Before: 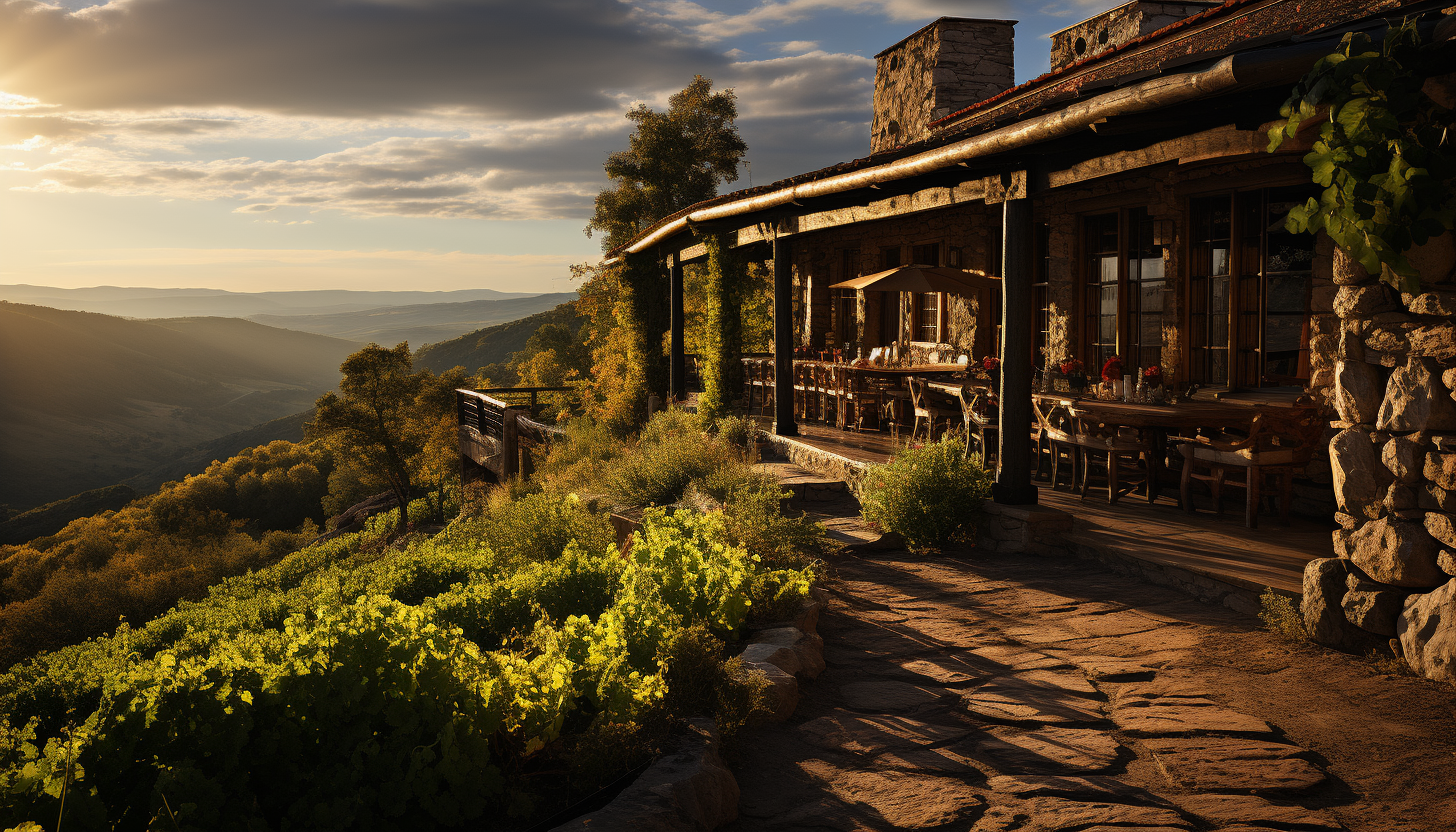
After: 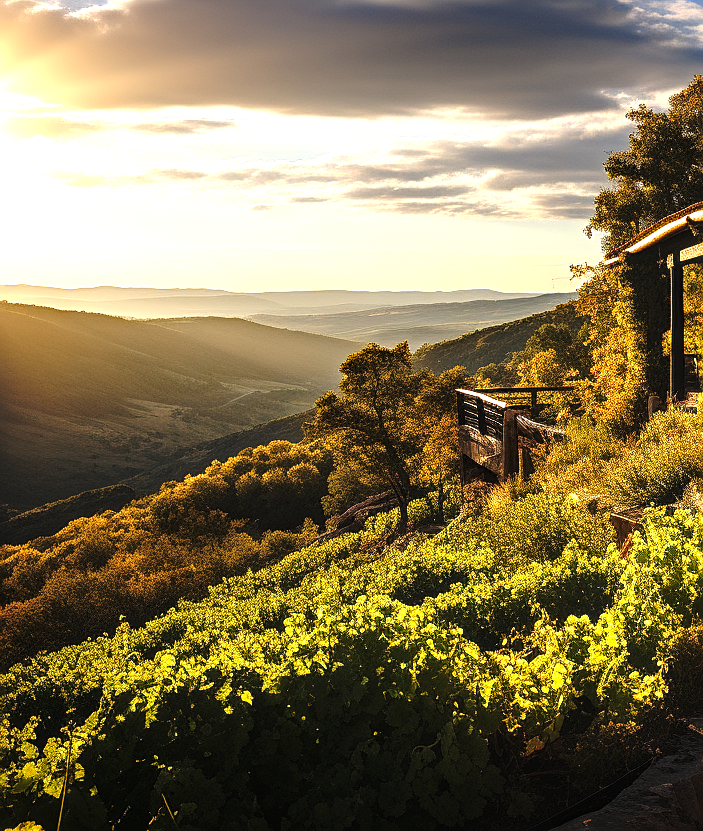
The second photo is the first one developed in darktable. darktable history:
base curve: curves: ch0 [(0, 0) (0.073, 0.04) (0.157, 0.139) (0.492, 0.492) (0.758, 0.758) (1, 1)], preserve colors none
sharpen: on, module defaults
exposure: black level correction 0, exposure 1.199 EV, compensate highlight preservation false
crop and rotate: left 0.011%, top 0%, right 51.7%
haze removal: strength 0.28, distance 0.254, adaptive false
local contrast: on, module defaults
